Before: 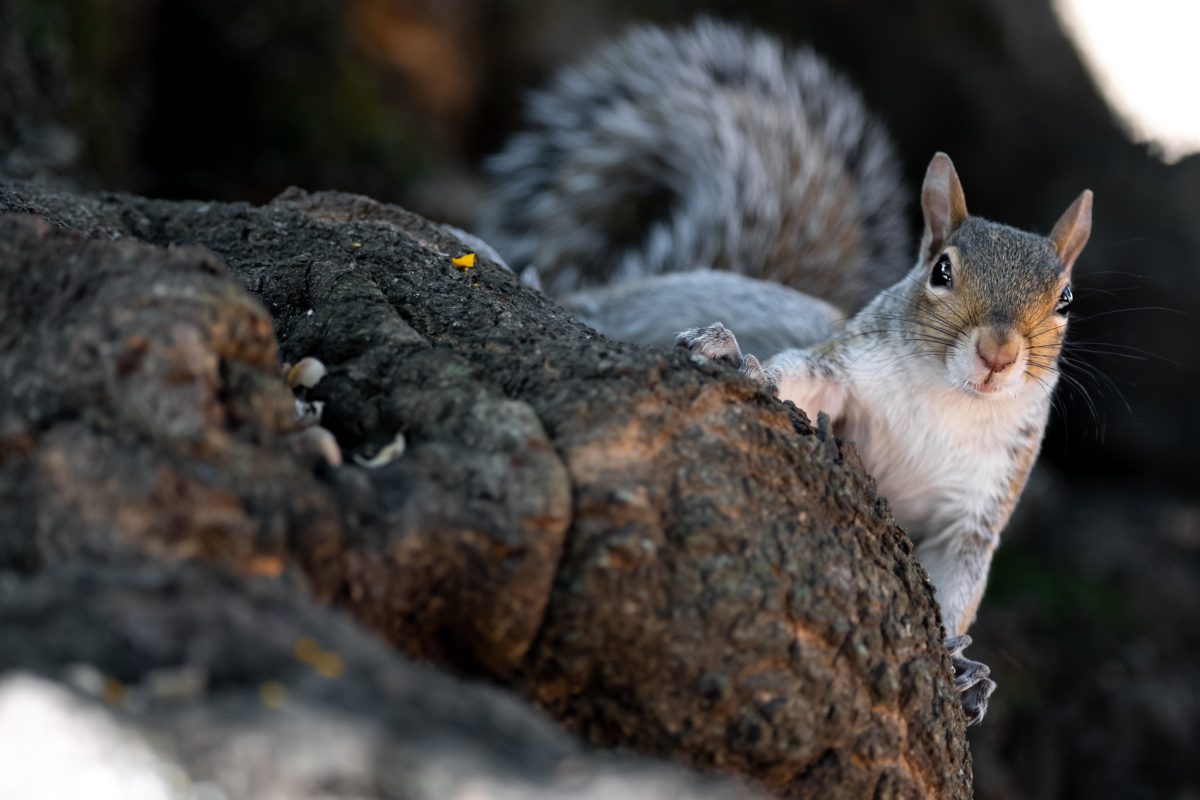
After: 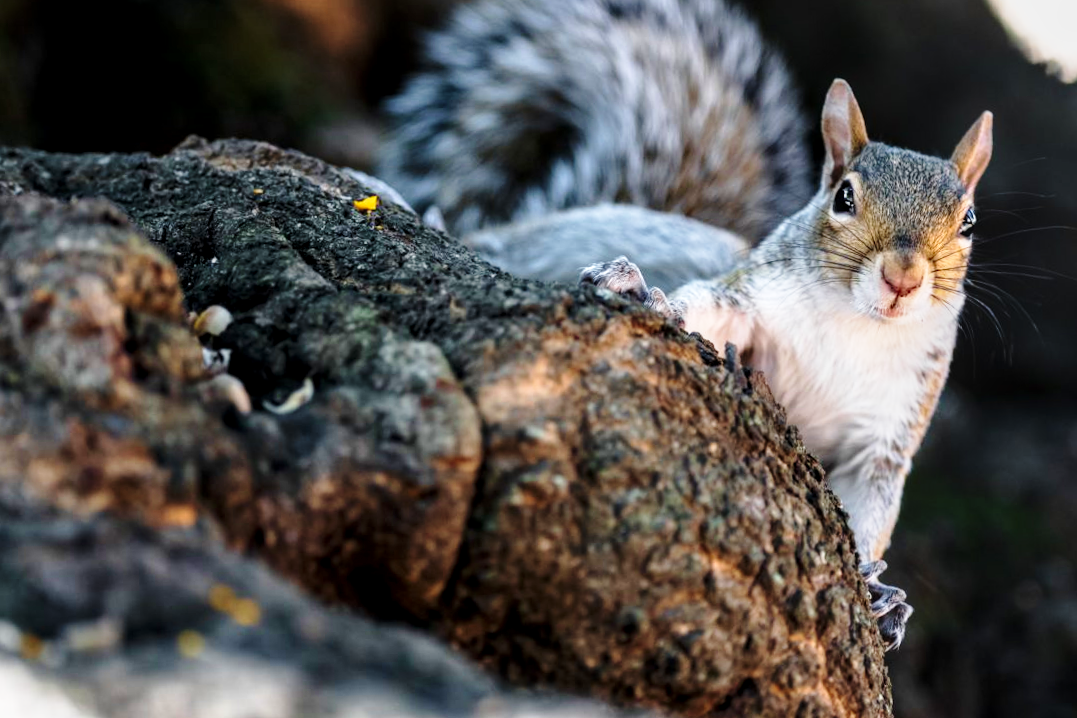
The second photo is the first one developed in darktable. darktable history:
crop and rotate: angle 1.96°, left 5.673%, top 5.673%
velvia: on, module defaults
base curve: curves: ch0 [(0, 0) (0.028, 0.03) (0.121, 0.232) (0.46, 0.748) (0.859, 0.968) (1, 1)], preserve colors none
local contrast: detail 130%
exposure: exposure 0.014 EV, compensate highlight preservation false
